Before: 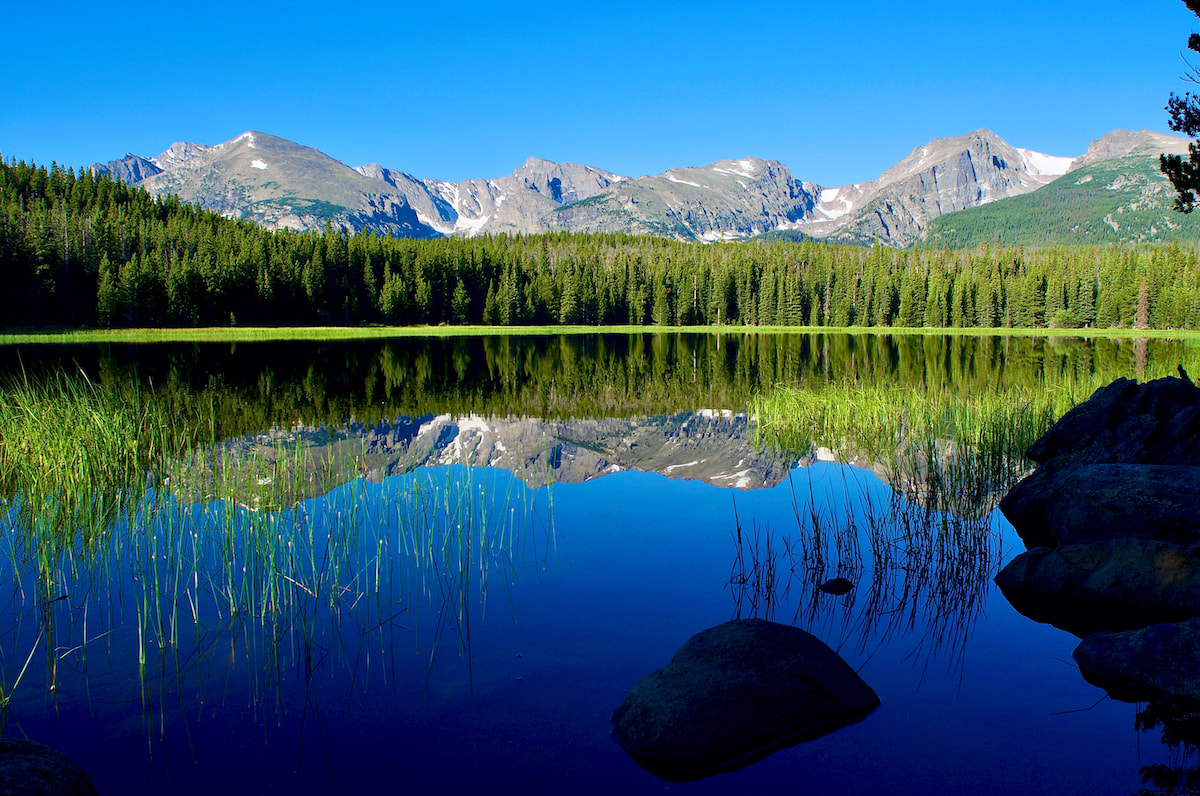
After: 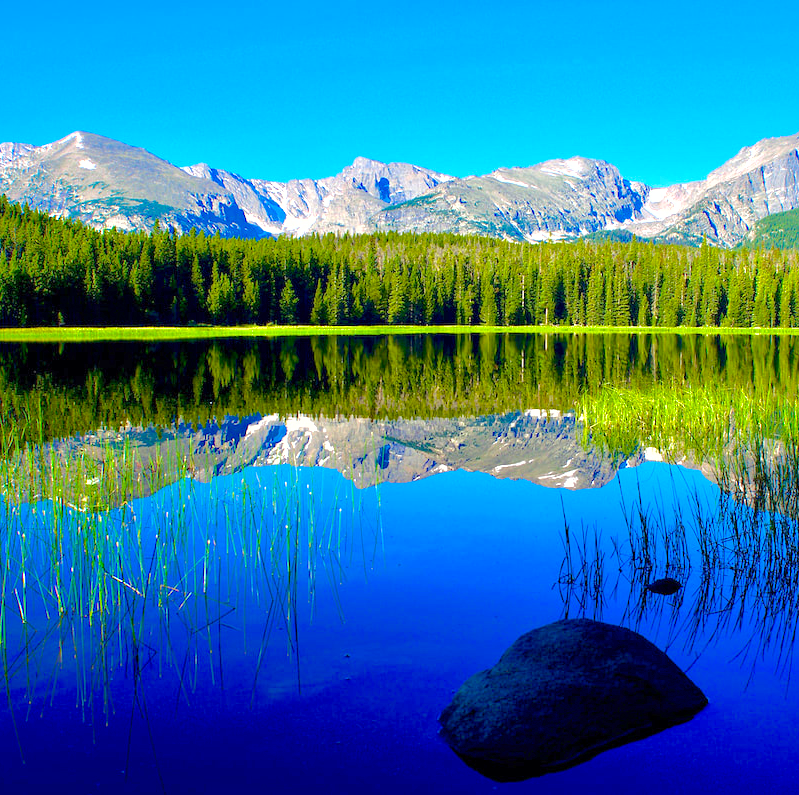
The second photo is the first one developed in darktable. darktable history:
crop and rotate: left 14.385%, right 18.948%
shadows and highlights: on, module defaults
color balance rgb: perceptual saturation grading › global saturation 25%, perceptual brilliance grading › mid-tones 10%, perceptual brilliance grading › shadows 15%, global vibrance 20%
exposure: exposure 0.657 EV, compensate highlight preservation false
